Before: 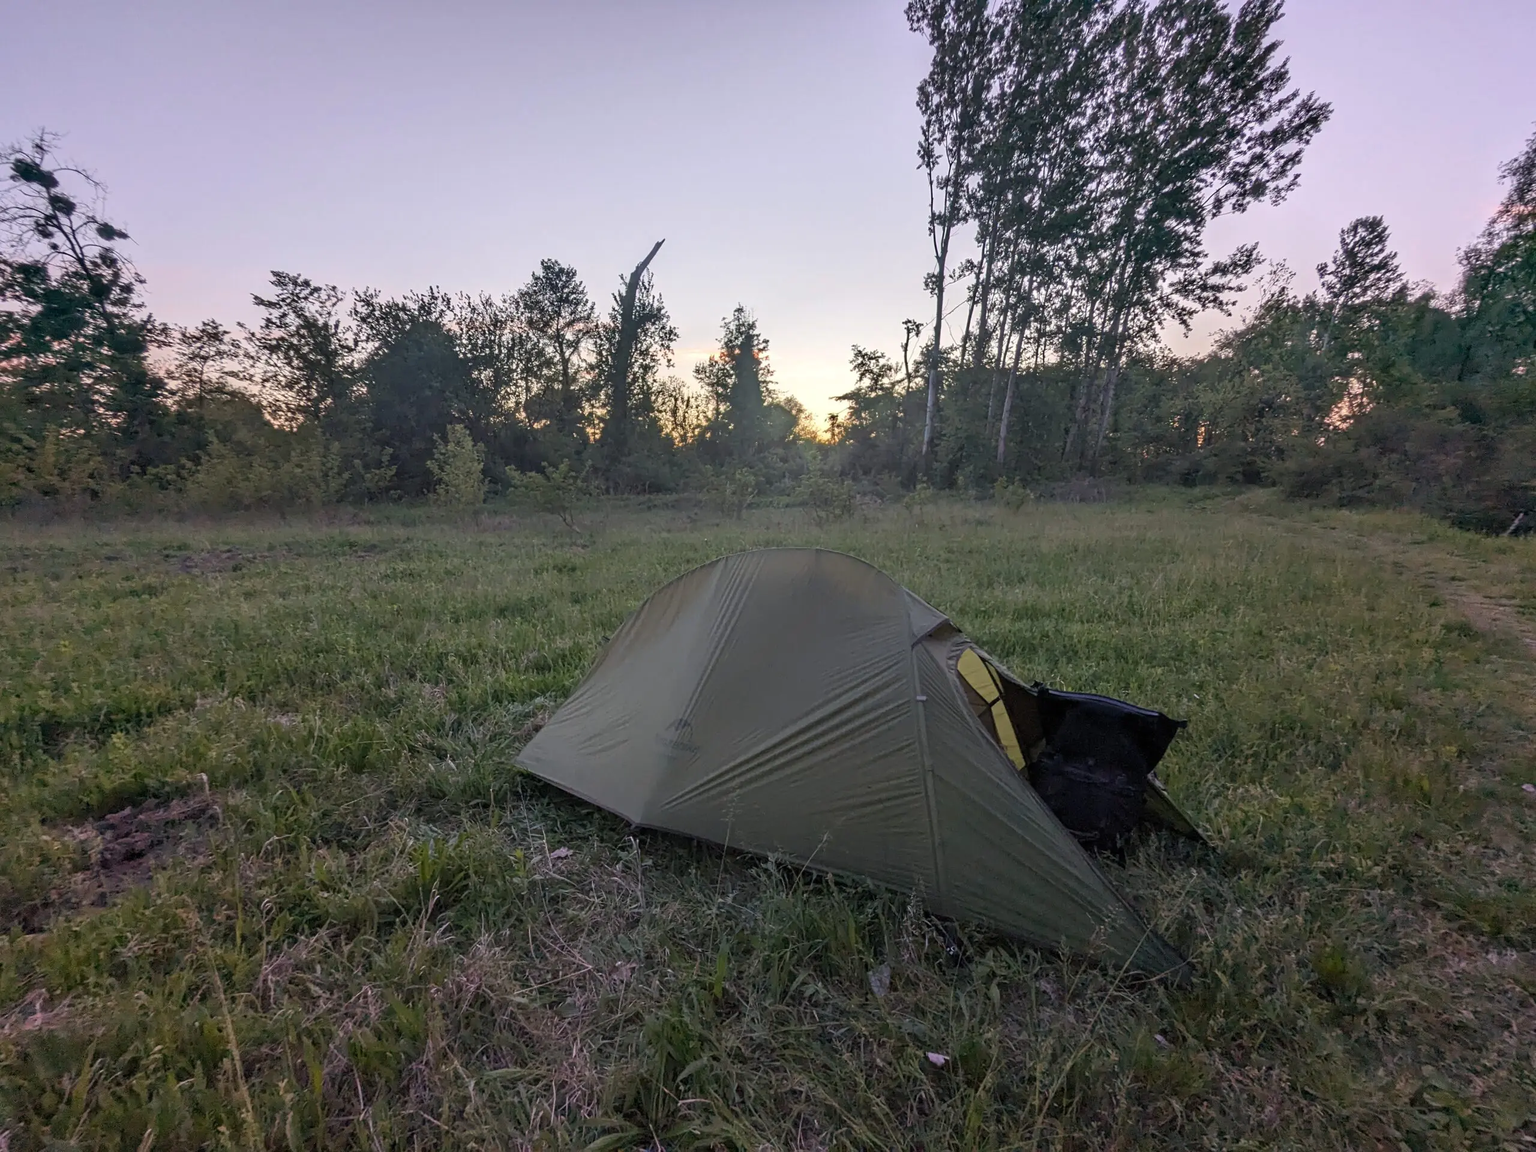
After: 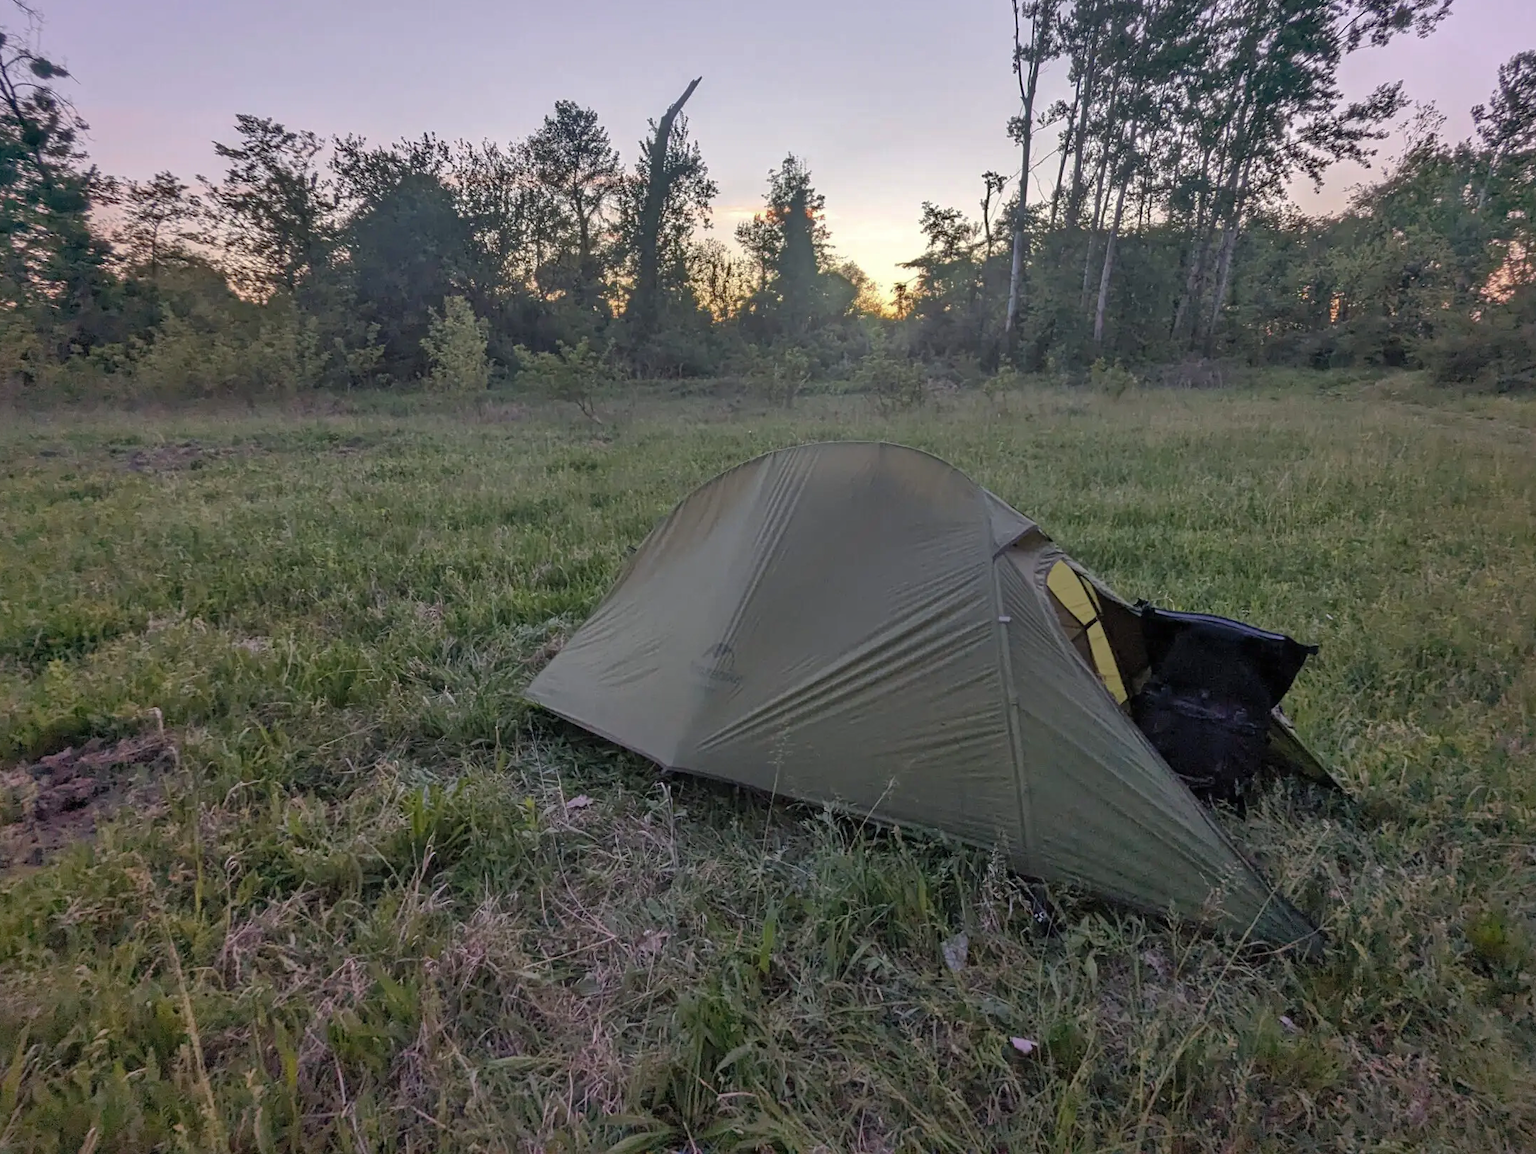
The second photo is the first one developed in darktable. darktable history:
shadows and highlights: on, module defaults
crop and rotate: left 4.629%, top 15.146%, right 10.659%
